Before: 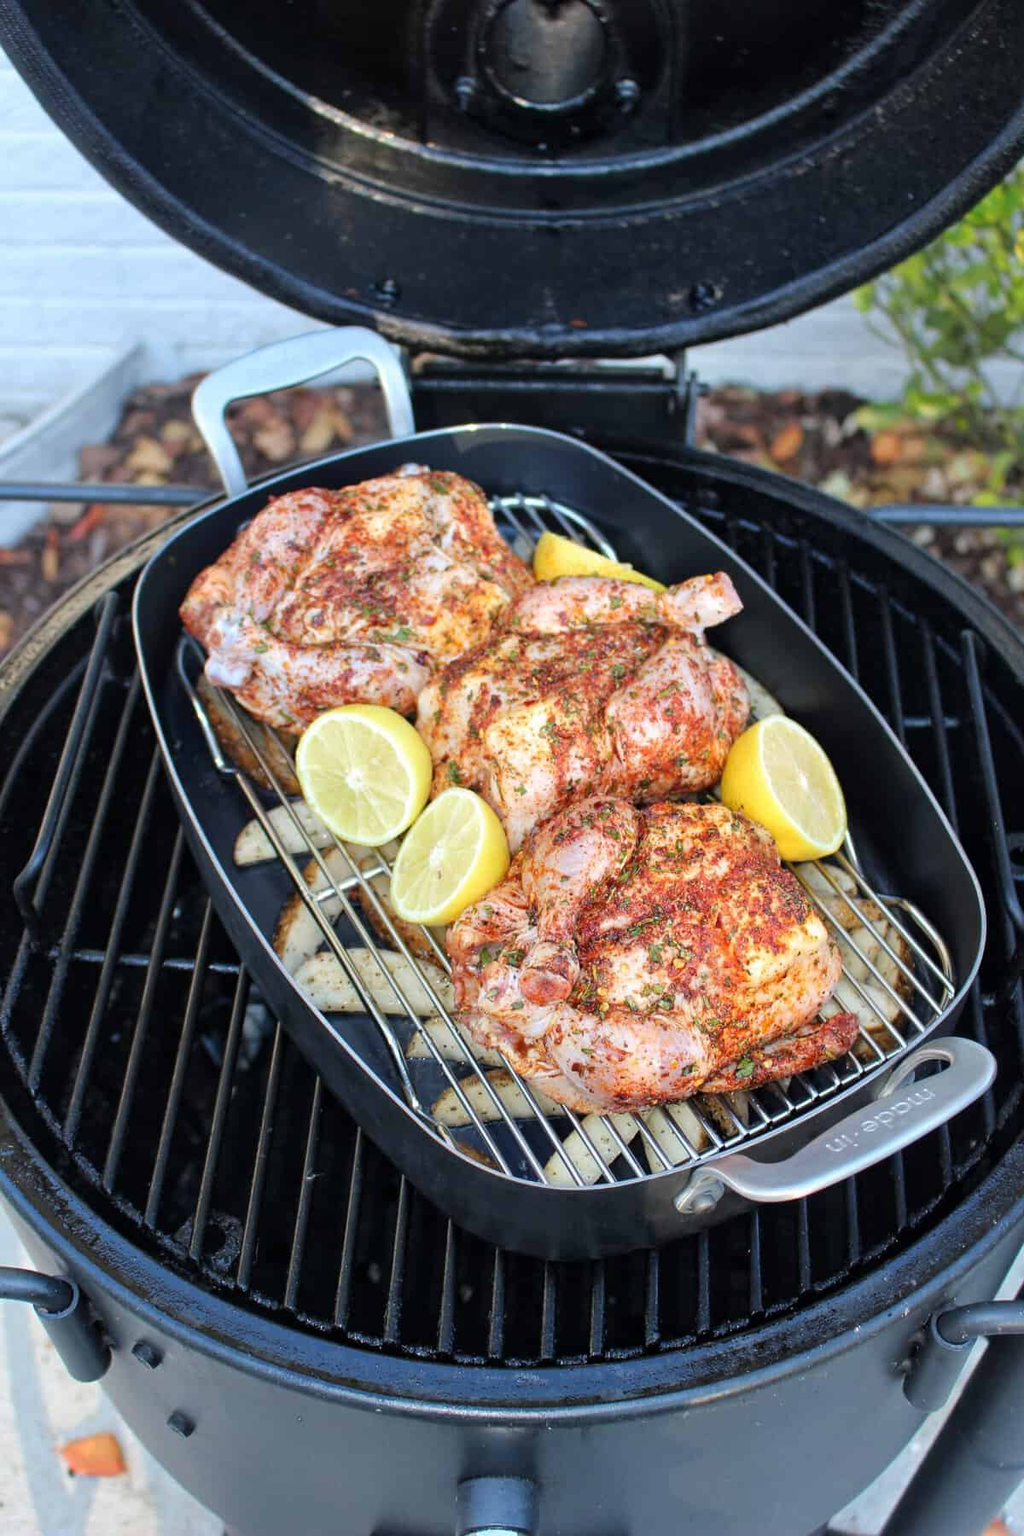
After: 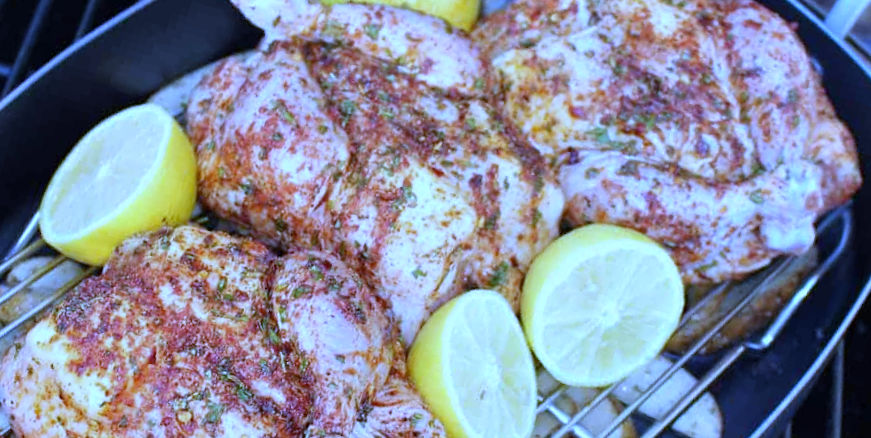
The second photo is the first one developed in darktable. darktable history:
crop and rotate: angle 16.12°, top 30.835%, bottom 35.653%
white balance: red 0.766, blue 1.537
